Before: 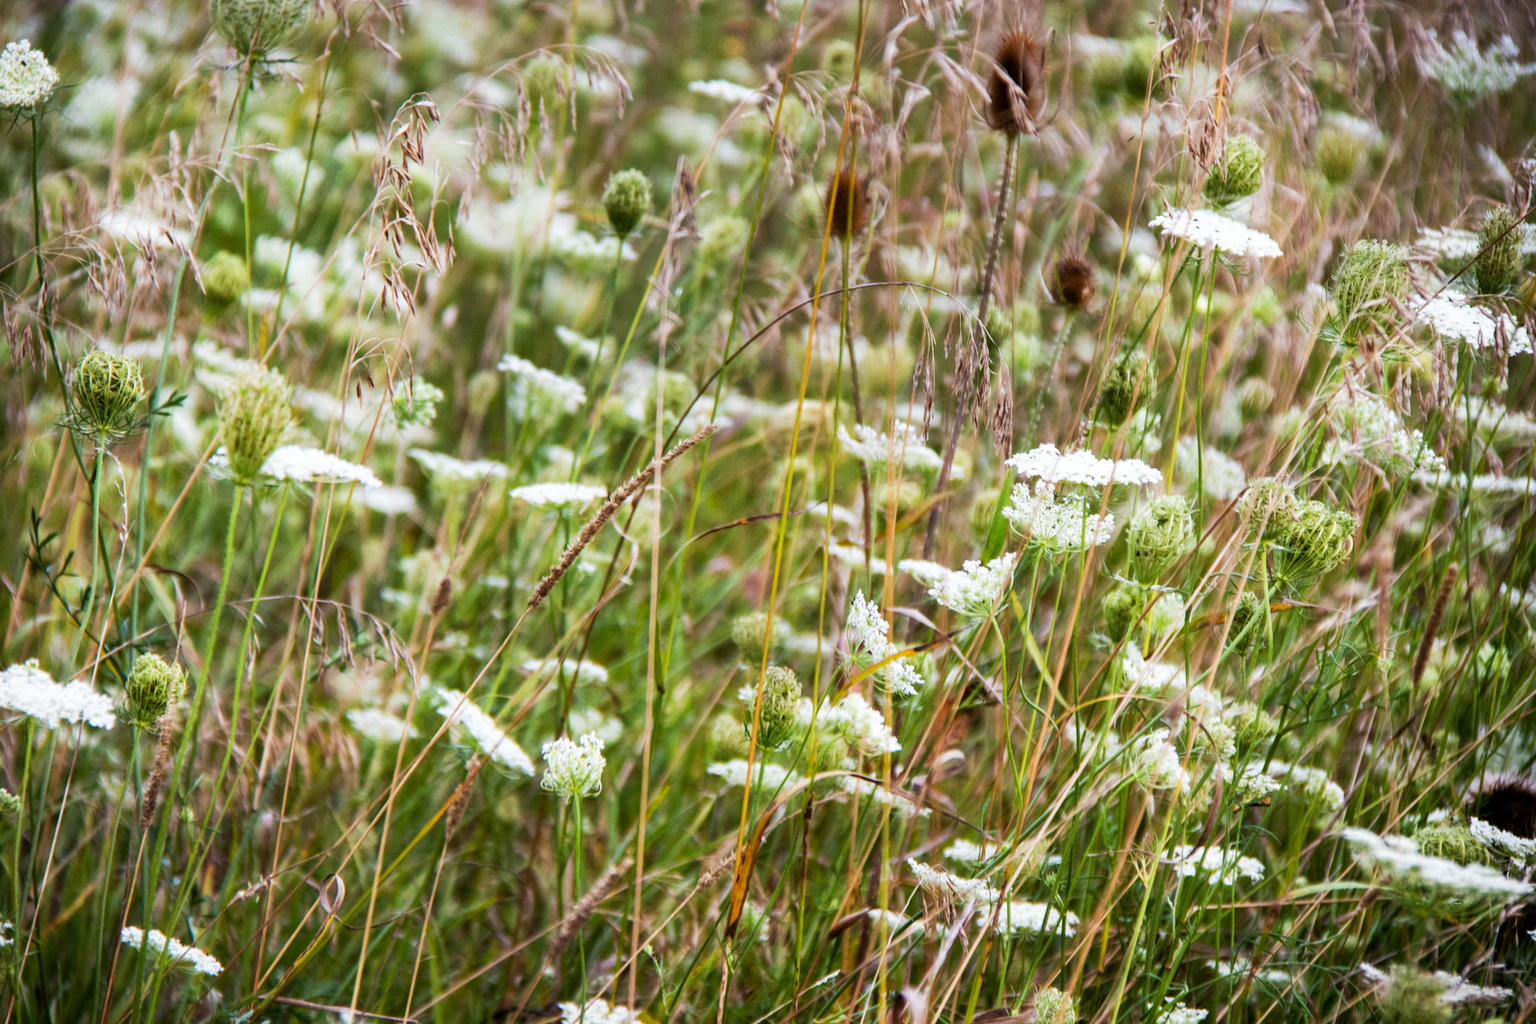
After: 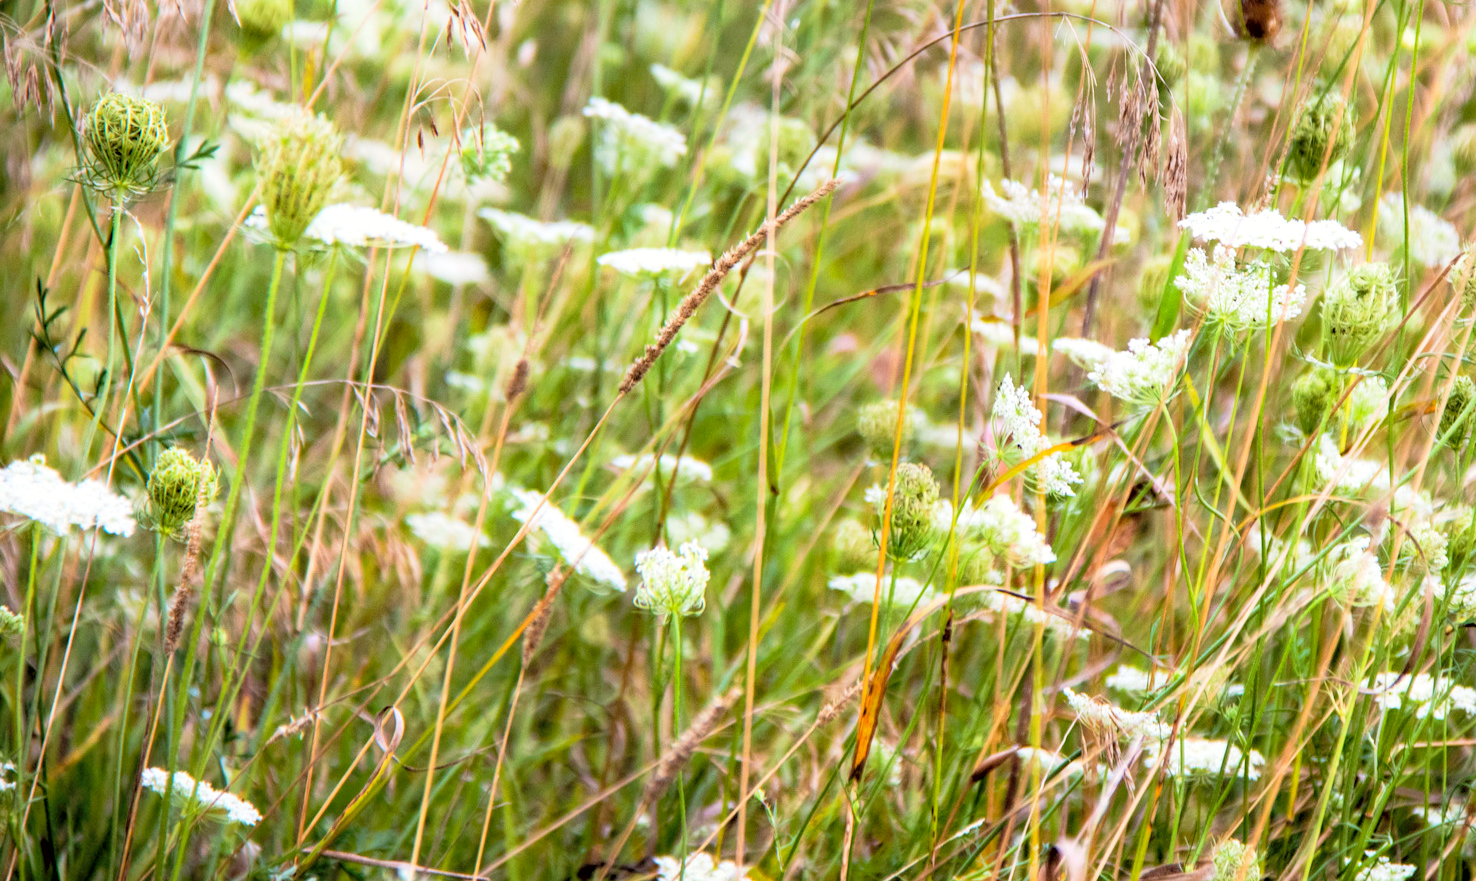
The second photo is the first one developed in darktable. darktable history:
white balance: red 1.009, blue 0.985
crop: top 26.531%, right 17.959%
contrast brightness saturation: contrast 0.1, brightness 0.3, saturation 0.14
exposure: black level correction 0.007, exposure 0.093 EV, compensate highlight preservation false
